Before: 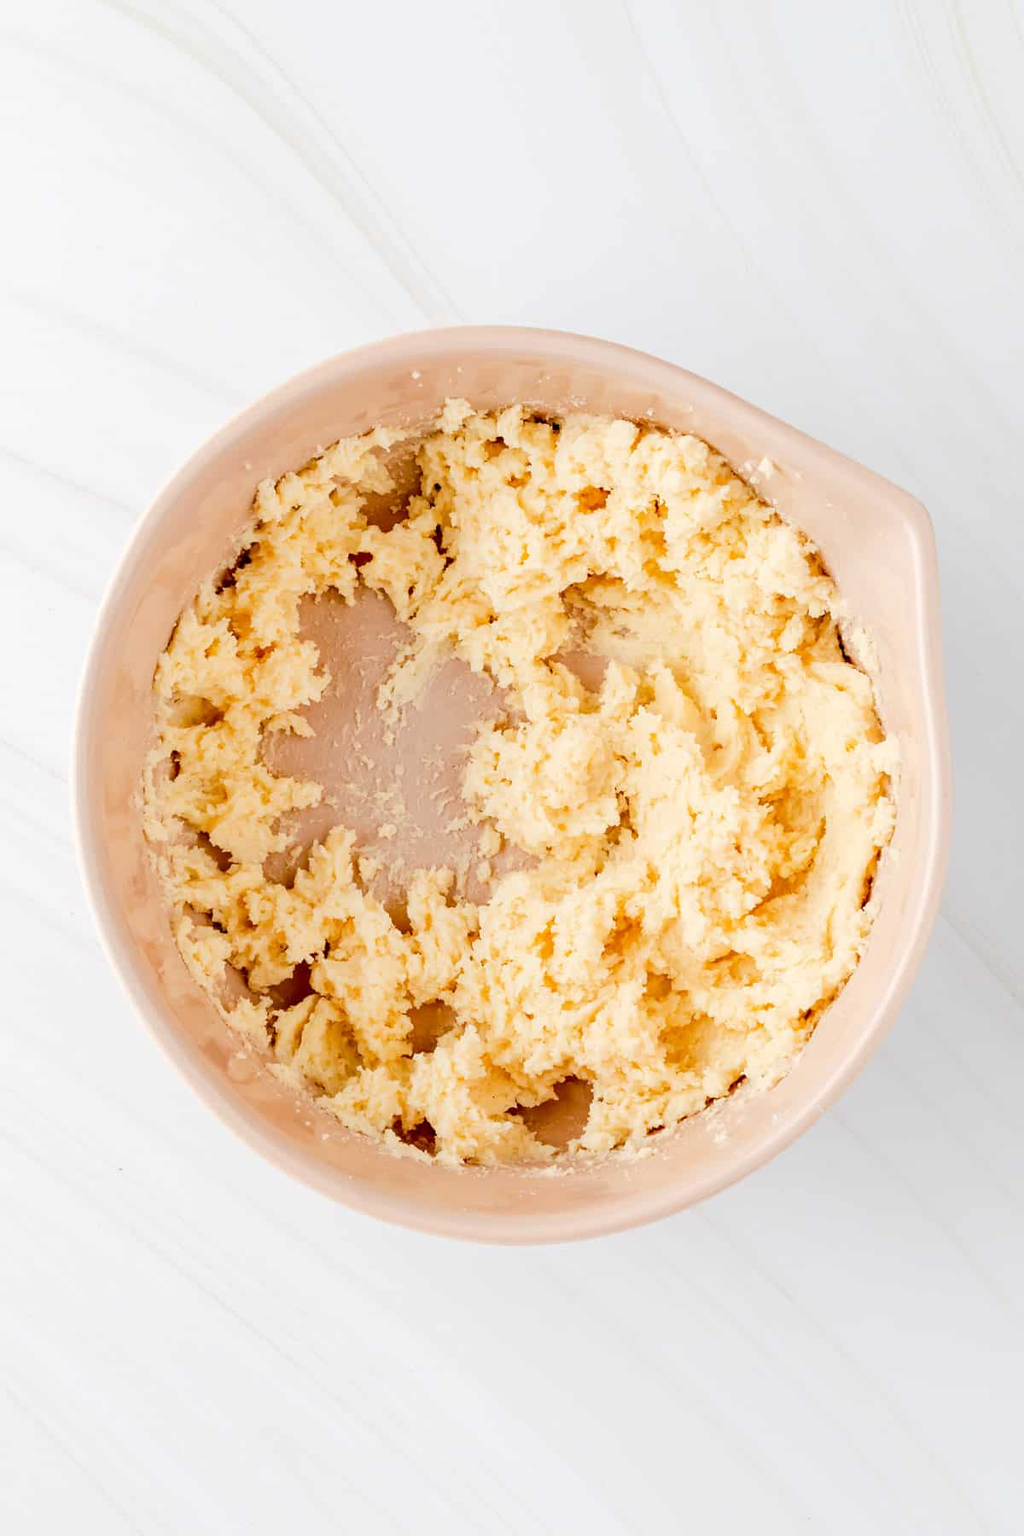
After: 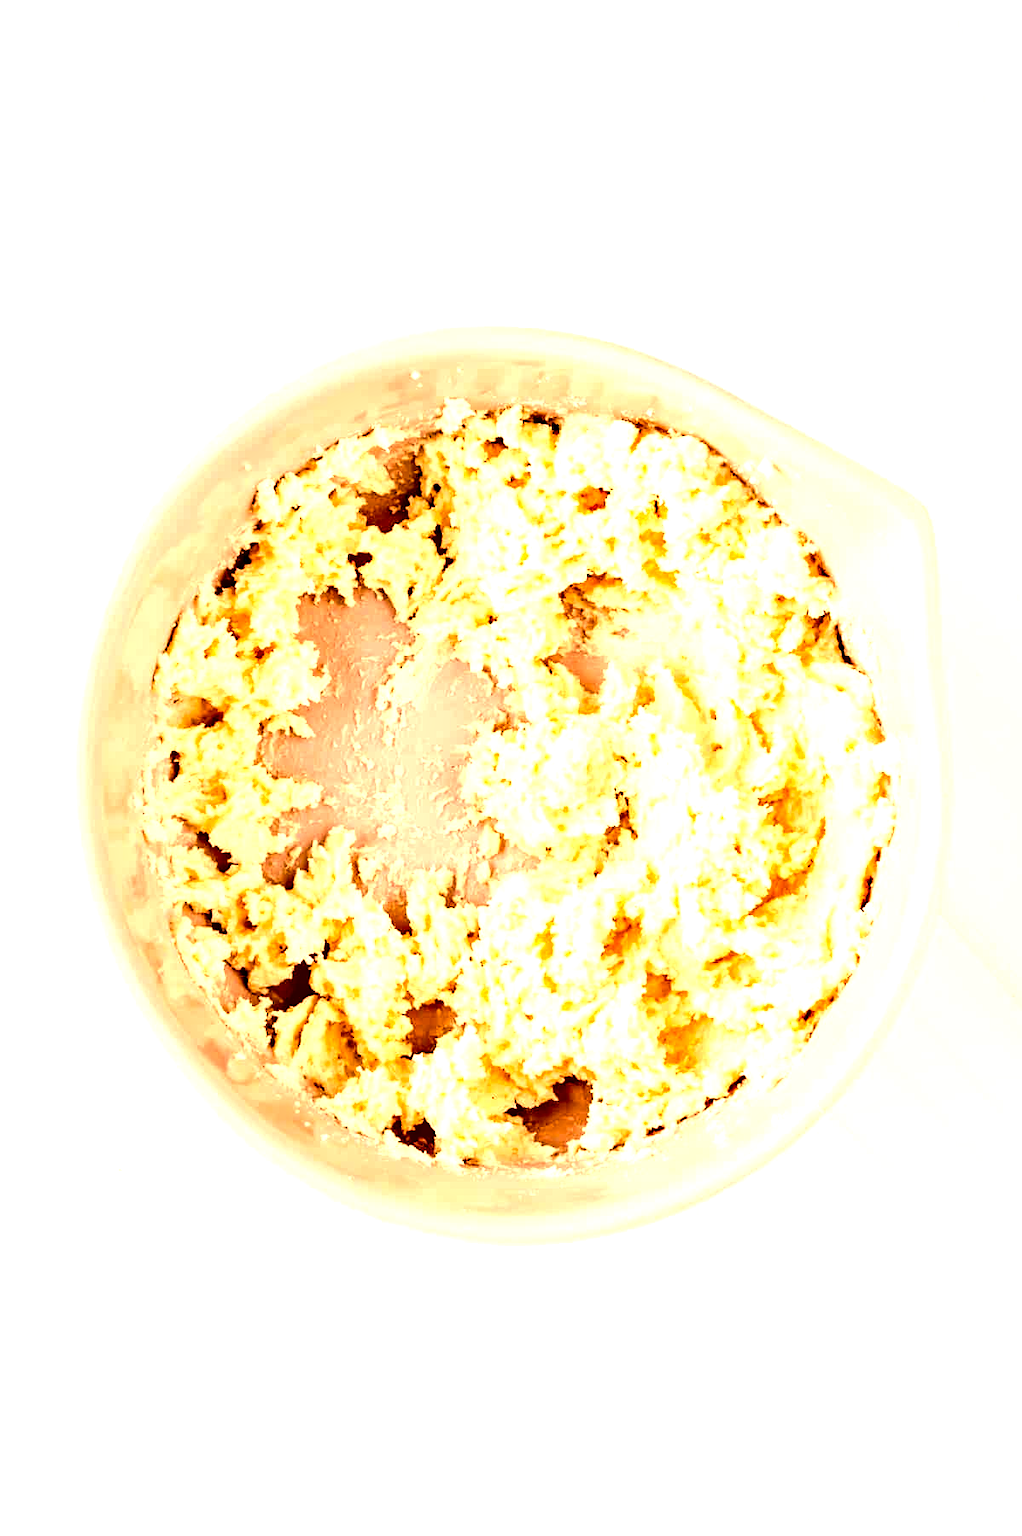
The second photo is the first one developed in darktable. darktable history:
crop and rotate: left 0.139%, bottom 0.008%
contrast equalizer: octaves 7, y [[0.6 ×6], [0.55 ×6], [0 ×6], [0 ×6], [0 ×6]]
color correction: highlights a* 39.55, highlights b* 39.93, saturation 0.686
shadows and highlights: shadows 30.86, highlights 0.832, soften with gaussian
contrast brightness saturation: contrast 0.097, brightness 0.022, saturation 0.021
exposure: black level correction 0, exposure 1.457 EV, compensate highlight preservation false
local contrast: detail 135%, midtone range 0.744
